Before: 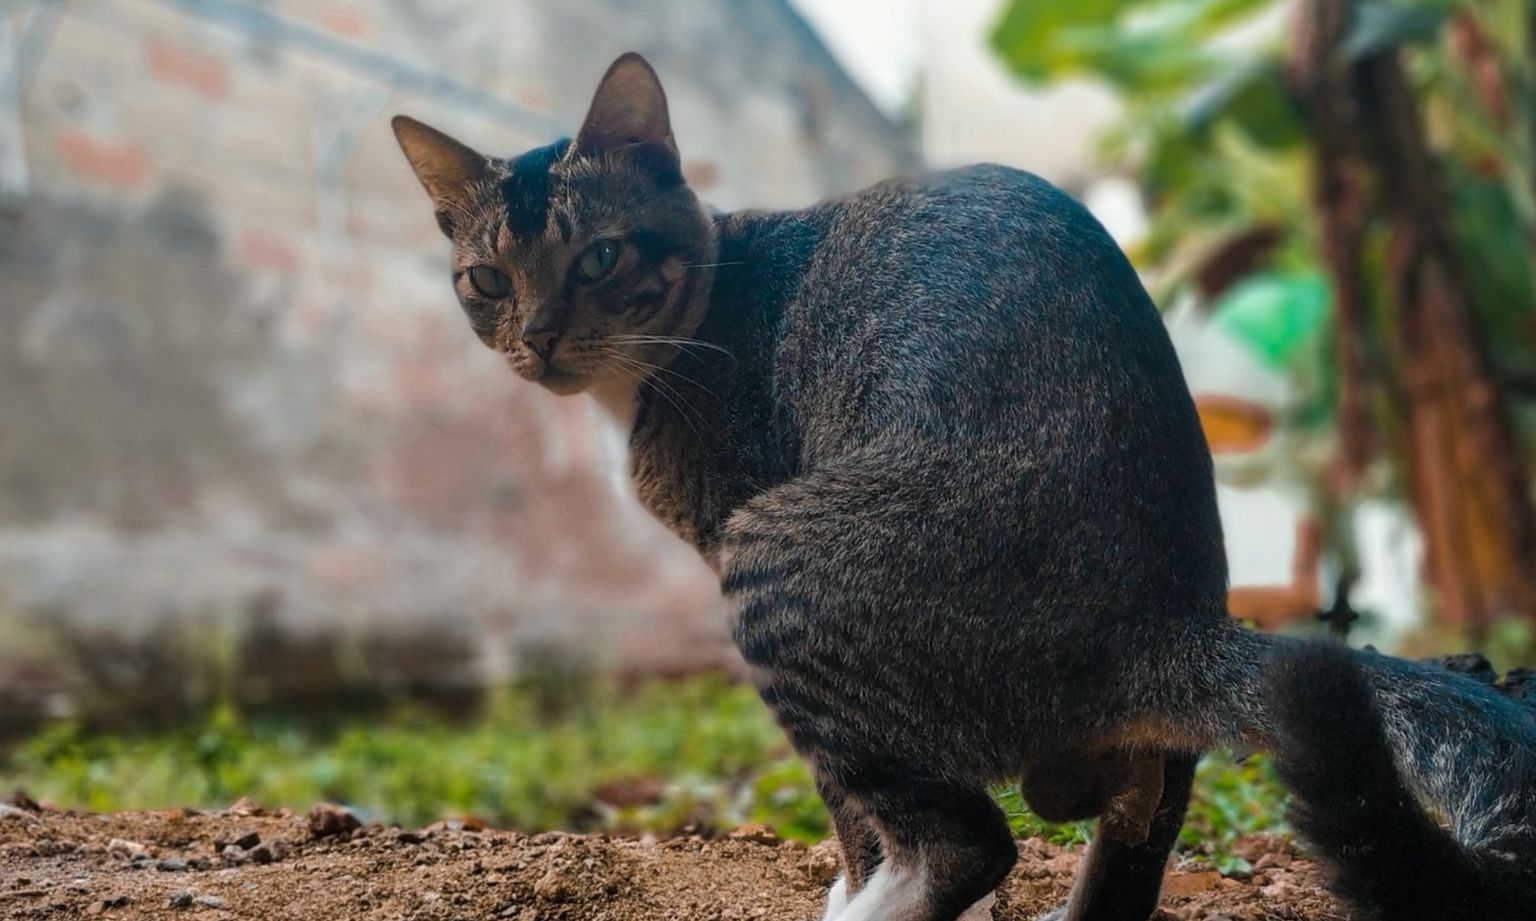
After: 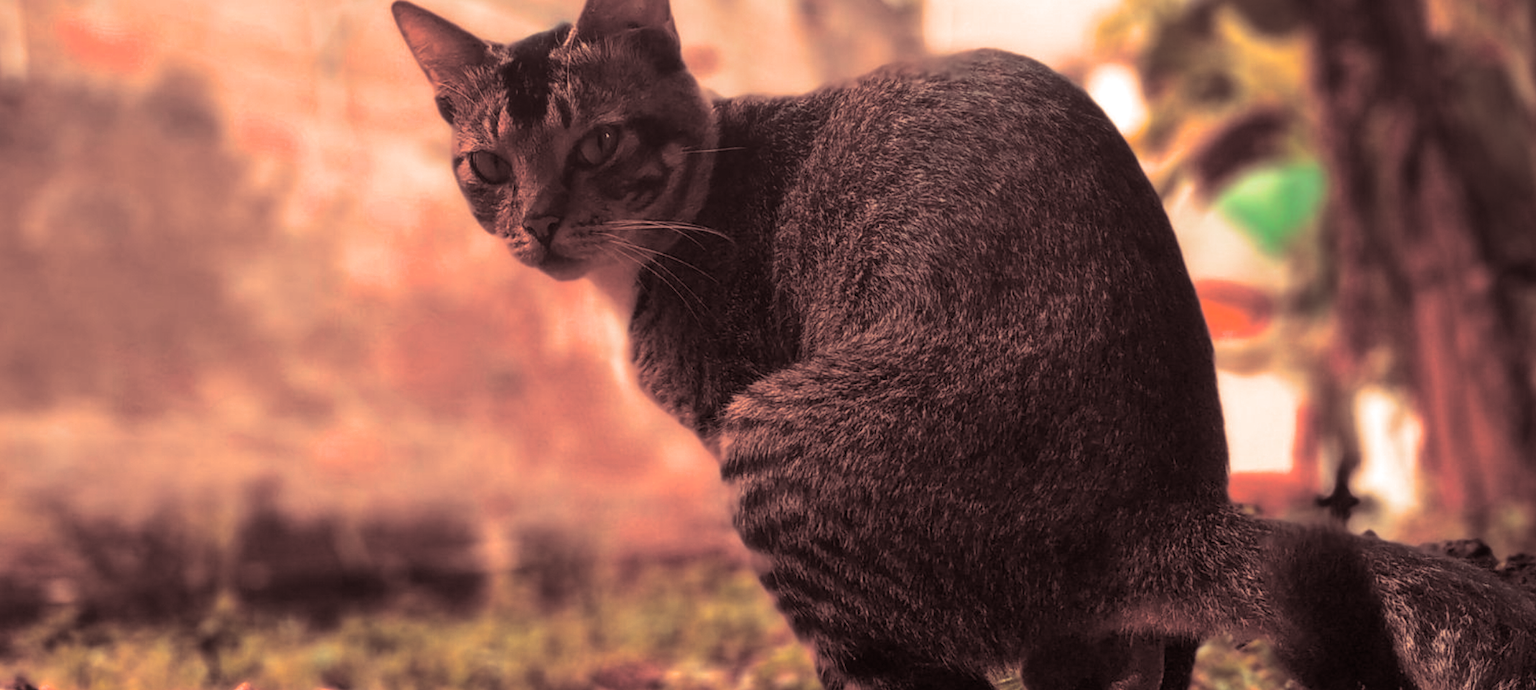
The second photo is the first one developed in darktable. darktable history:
crop and rotate: top 12.5%, bottom 12.5%
color calibration: output R [0.972, 0.068, -0.094, 0], output G [-0.178, 1.216, -0.086, 0], output B [0.095, -0.136, 0.98, 0], illuminant custom, x 0.371, y 0.381, temperature 4283.16 K
white balance: red 1.467, blue 0.684
split-toning: shadows › saturation 0.3, highlights › hue 180°, highlights › saturation 0.3, compress 0%
